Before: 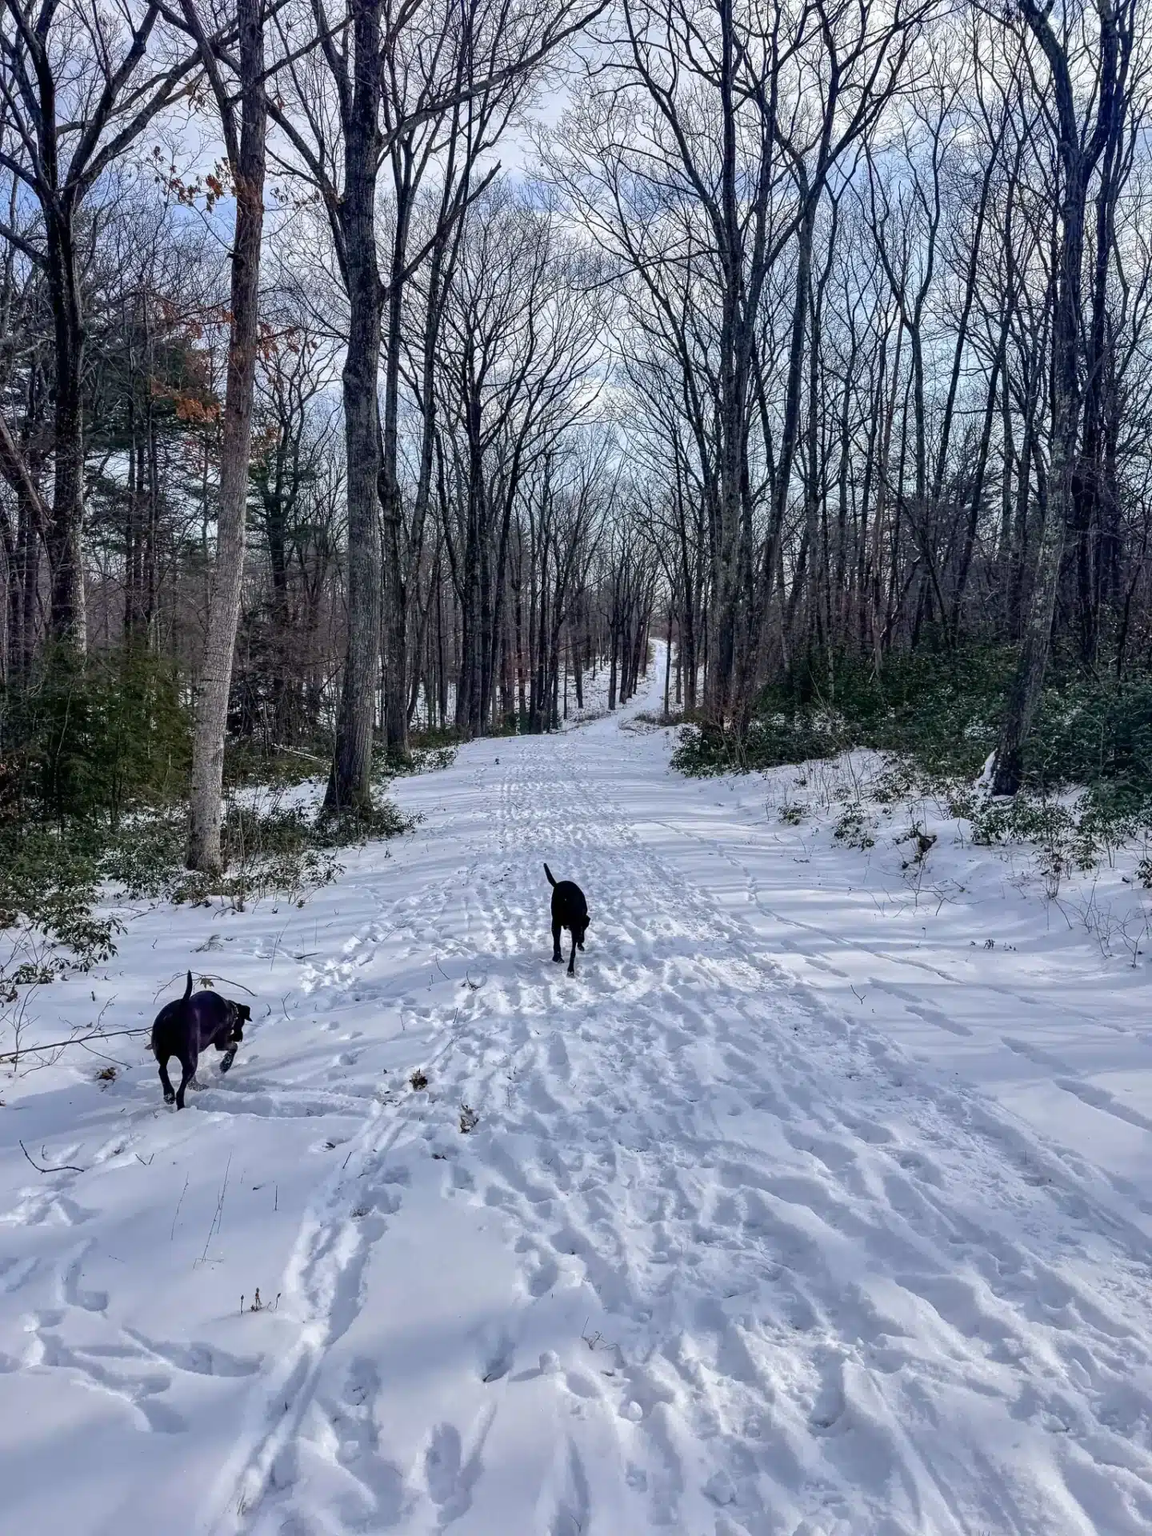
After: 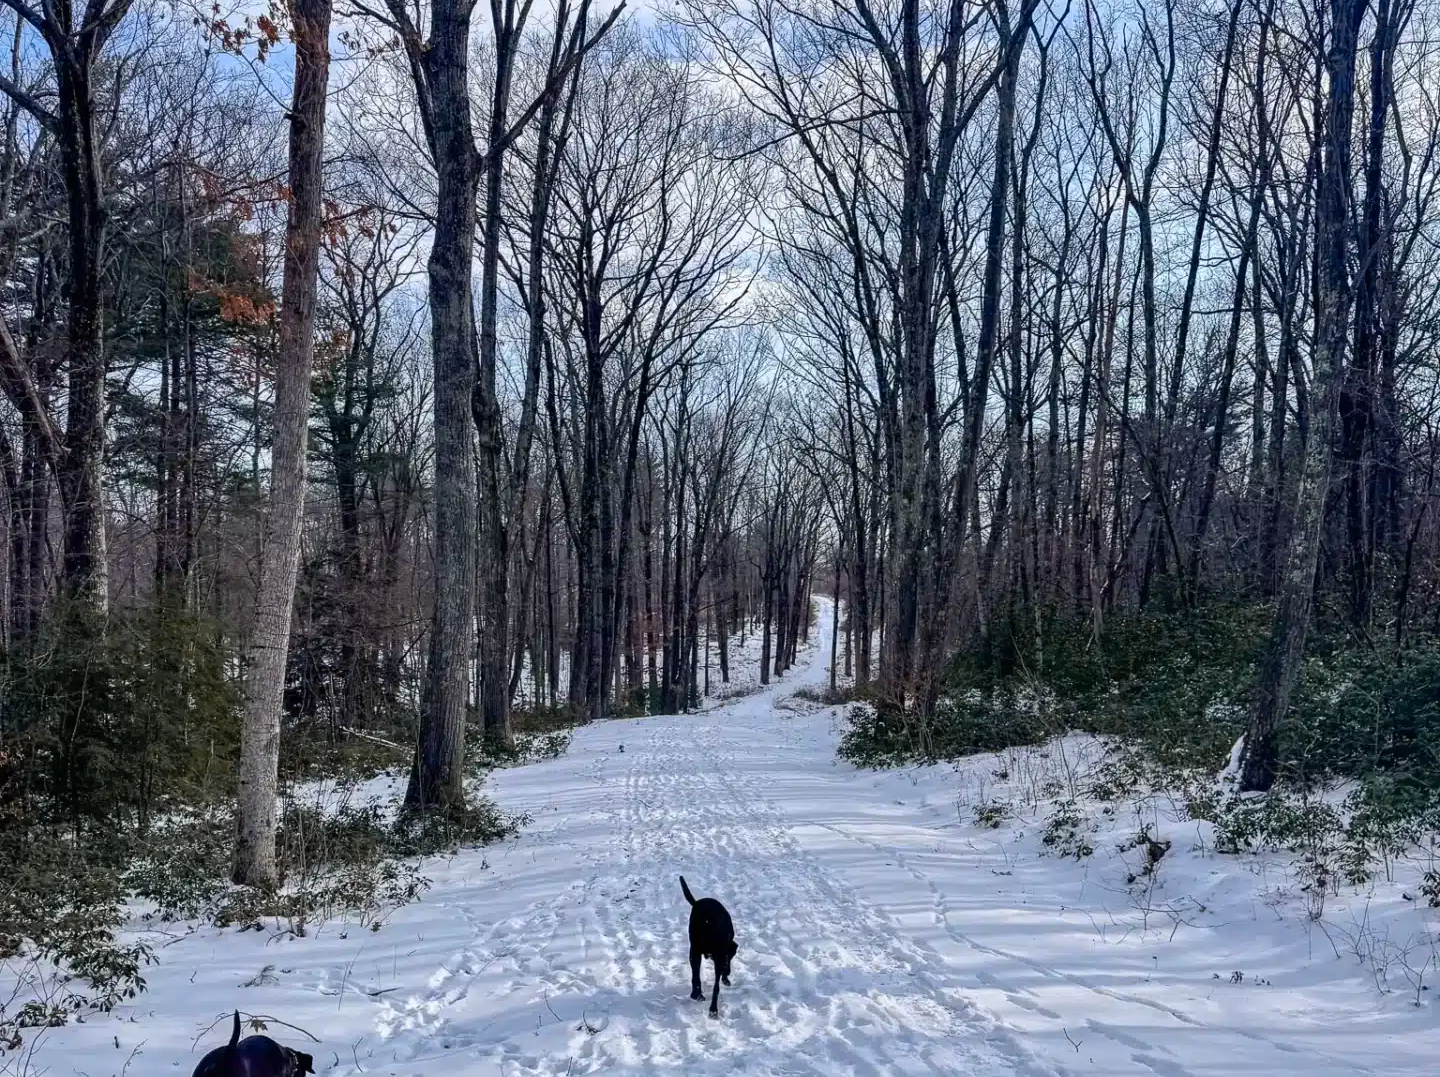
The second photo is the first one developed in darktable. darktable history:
crop and rotate: top 10.605%, bottom 33.274%
color zones: curves: ch1 [(0.263, 0.53) (0.376, 0.287) (0.487, 0.512) (0.748, 0.547) (1, 0.513)]; ch2 [(0.262, 0.45) (0.751, 0.477)], mix 31.98%
